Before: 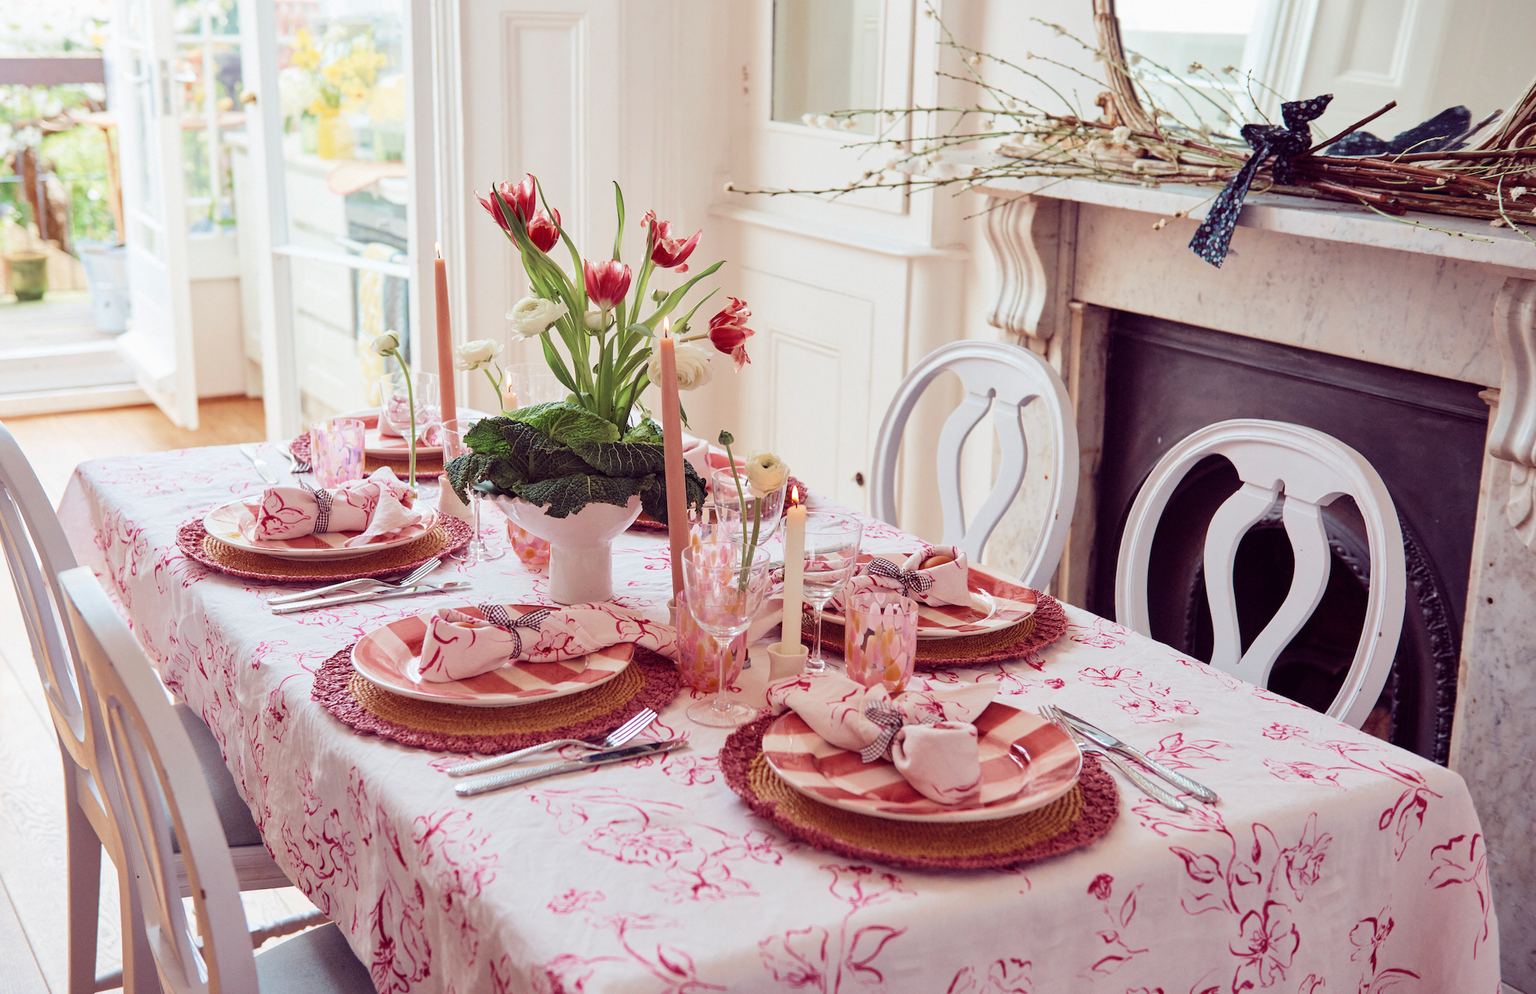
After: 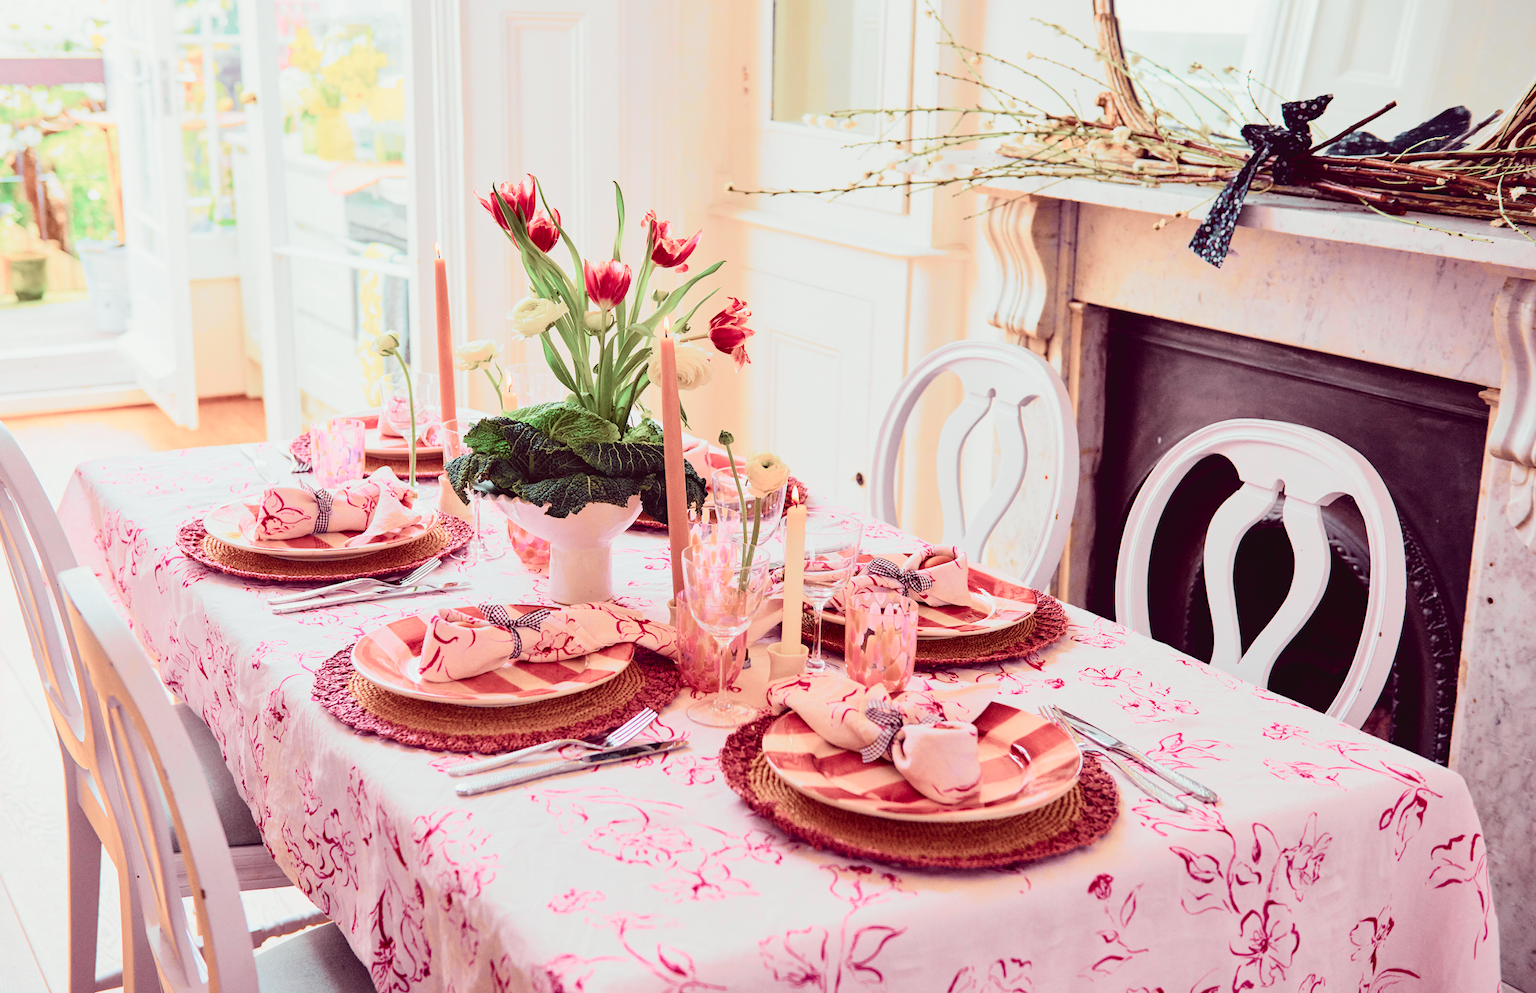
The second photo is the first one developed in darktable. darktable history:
tone curve: curves: ch0 [(0, 0.039) (0.113, 0.081) (0.204, 0.204) (0.498, 0.608) (0.709, 0.819) (0.984, 0.961)]; ch1 [(0, 0) (0.172, 0.123) (0.317, 0.272) (0.414, 0.382) (0.476, 0.479) (0.505, 0.501) (0.528, 0.54) (0.618, 0.647) (0.709, 0.764) (1, 1)]; ch2 [(0, 0) (0.411, 0.424) (0.492, 0.502) (0.521, 0.513) (0.537, 0.57) (0.686, 0.638) (1, 1)], color space Lab, independent channels, preserve colors none
